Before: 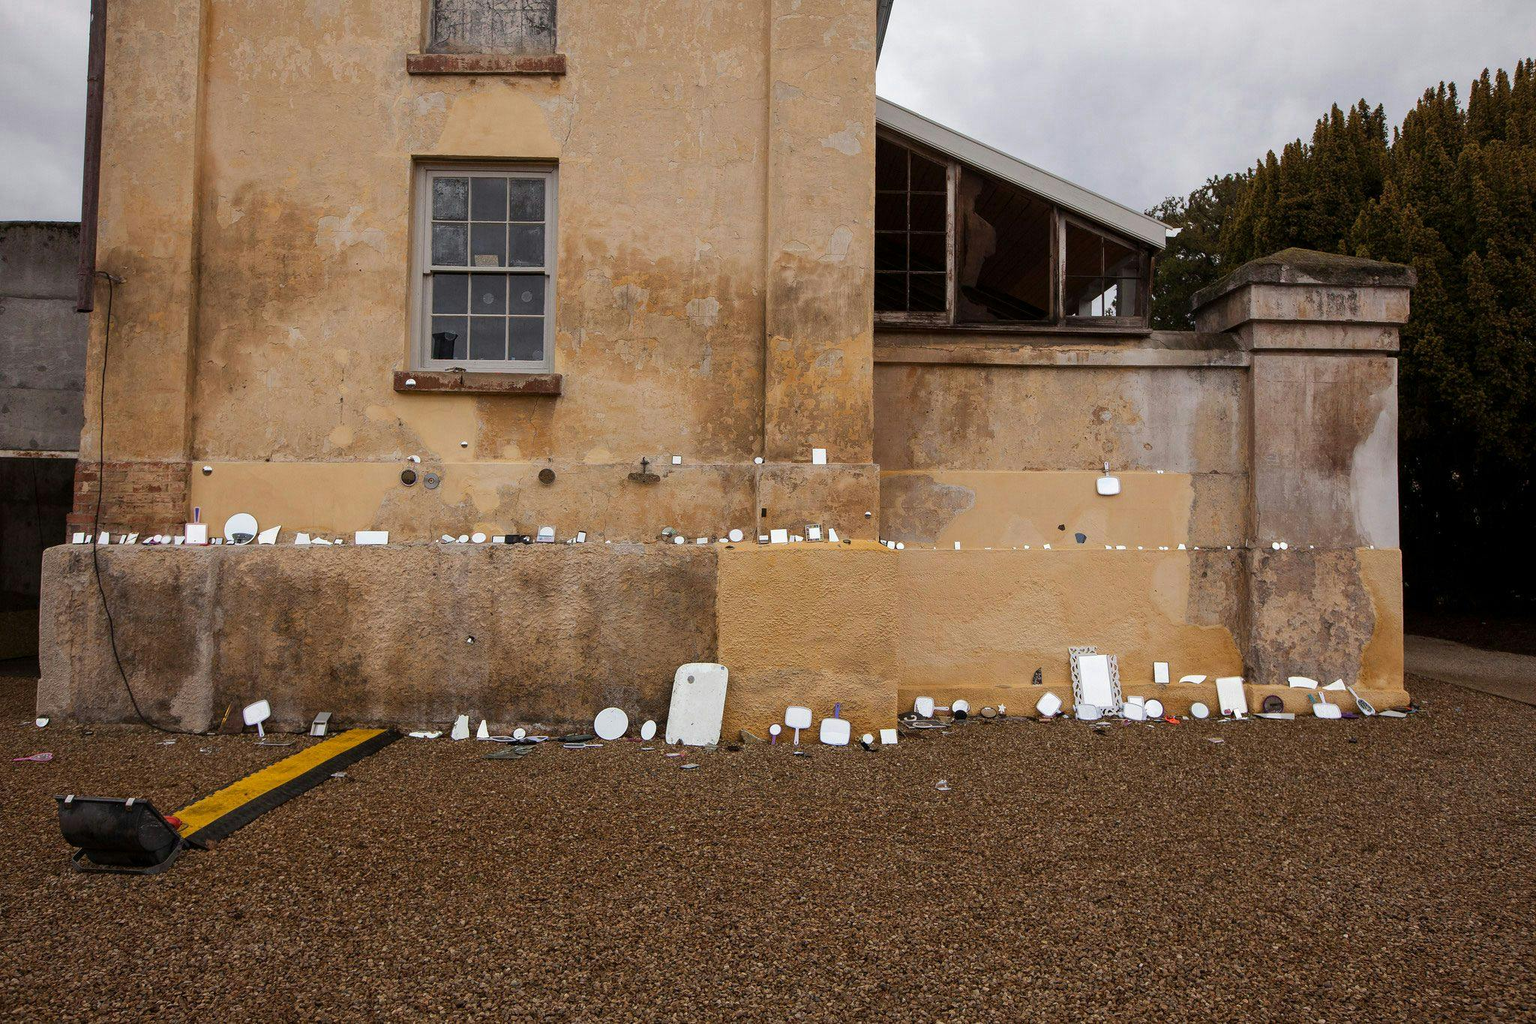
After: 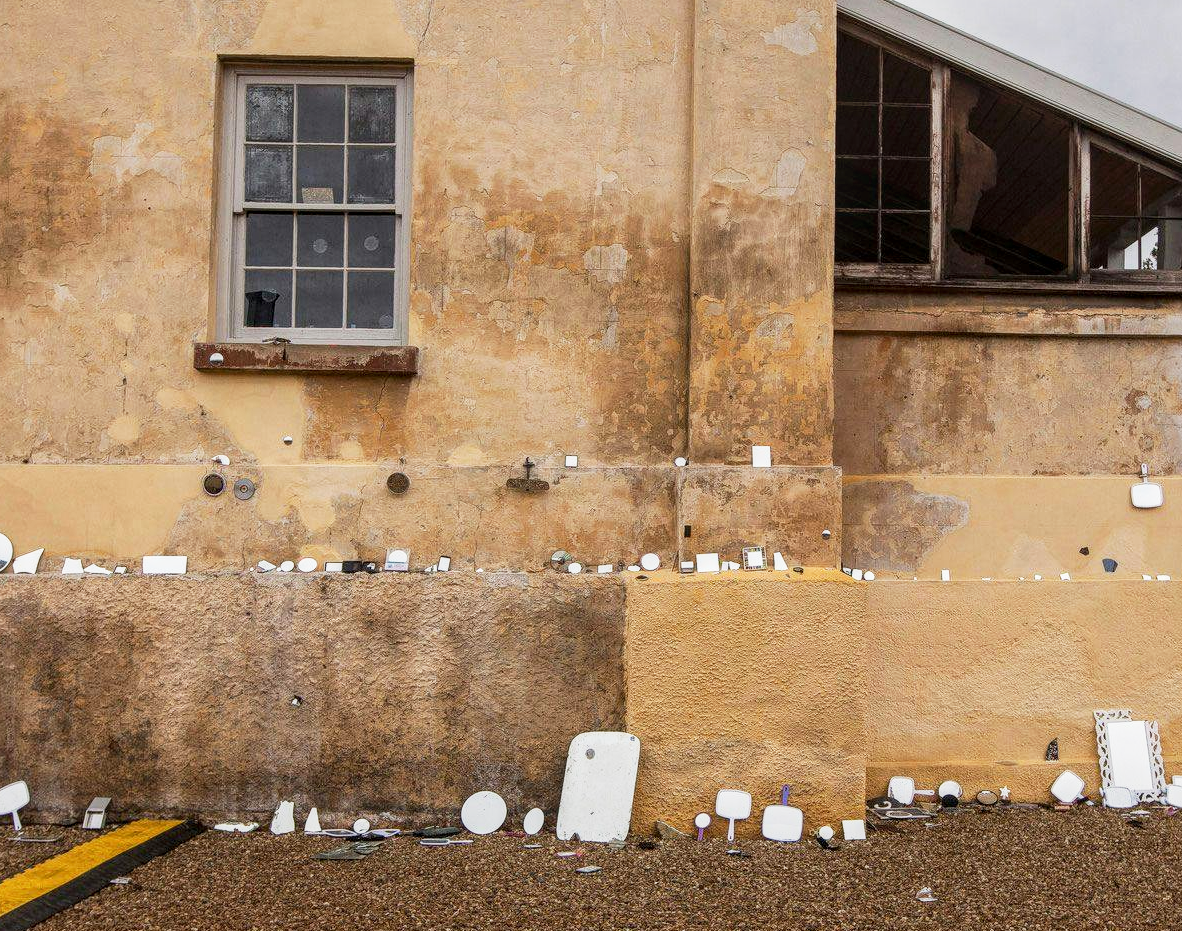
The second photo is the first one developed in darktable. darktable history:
base curve: curves: ch0 [(0, 0) (0.088, 0.125) (0.176, 0.251) (0.354, 0.501) (0.613, 0.749) (1, 0.877)], preserve colors none
crop: left 16.202%, top 11.208%, right 26.045%, bottom 20.557%
local contrast: on, module defaults
